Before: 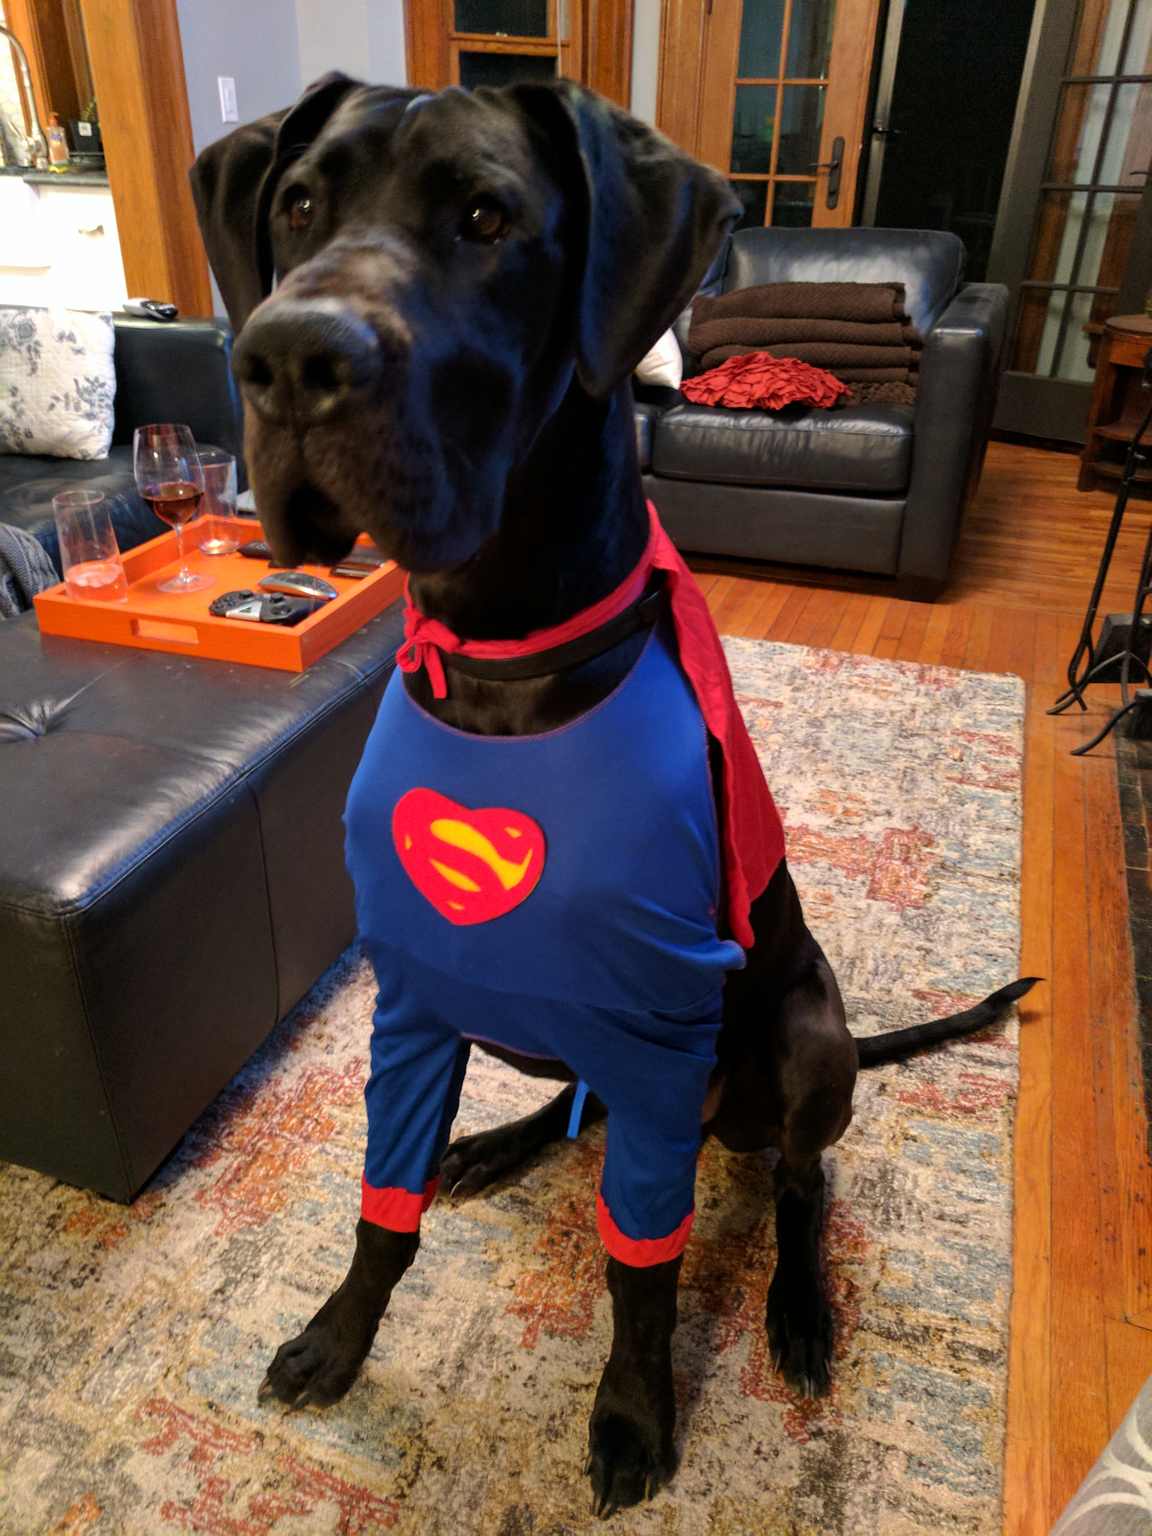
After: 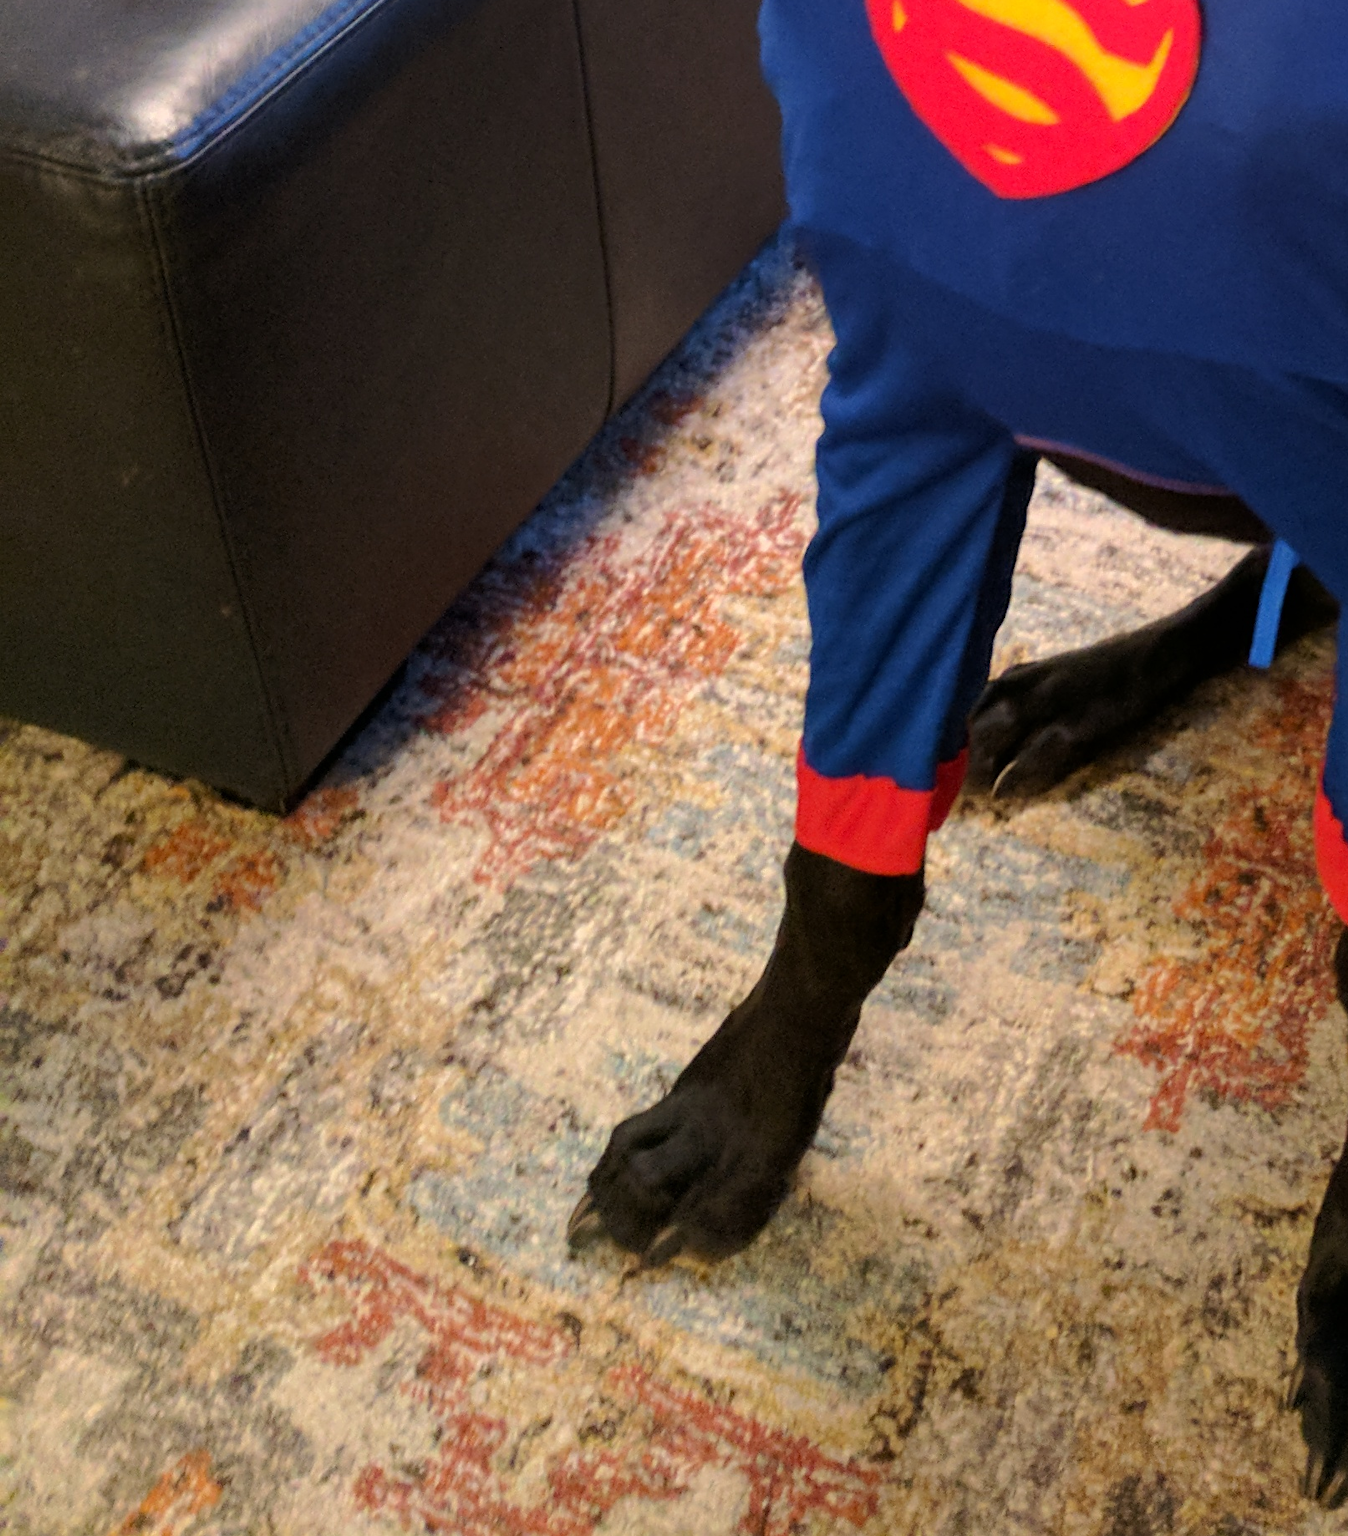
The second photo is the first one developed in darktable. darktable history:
crop and rotate: top 54.373%, right 46.823%, bottom 0.208%
